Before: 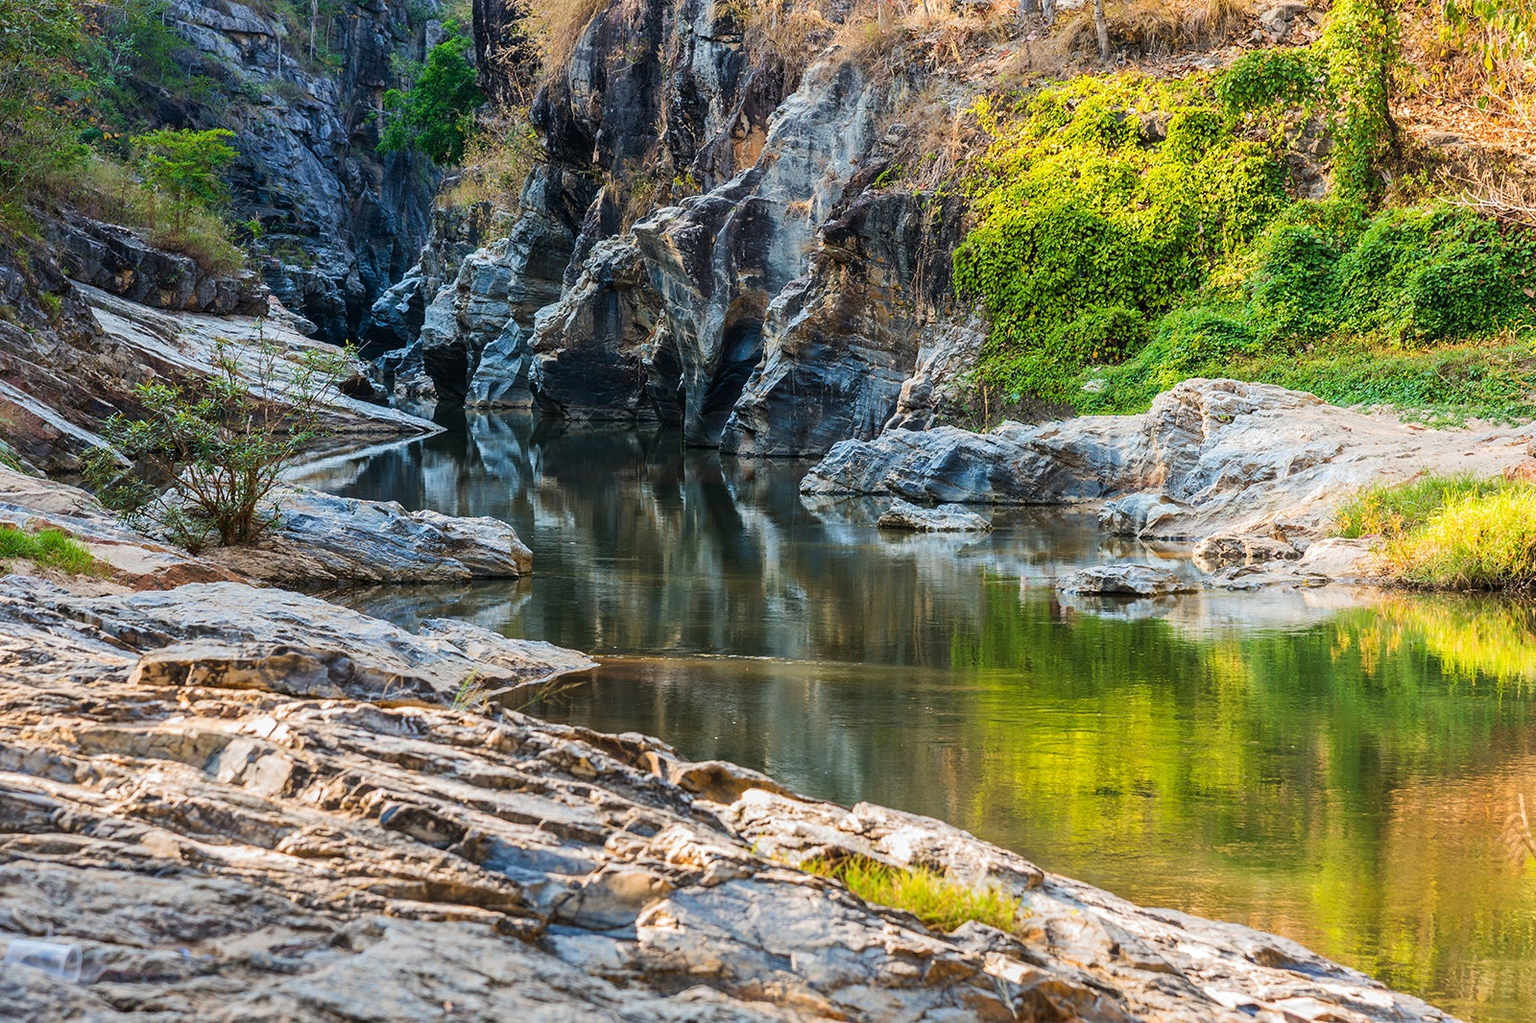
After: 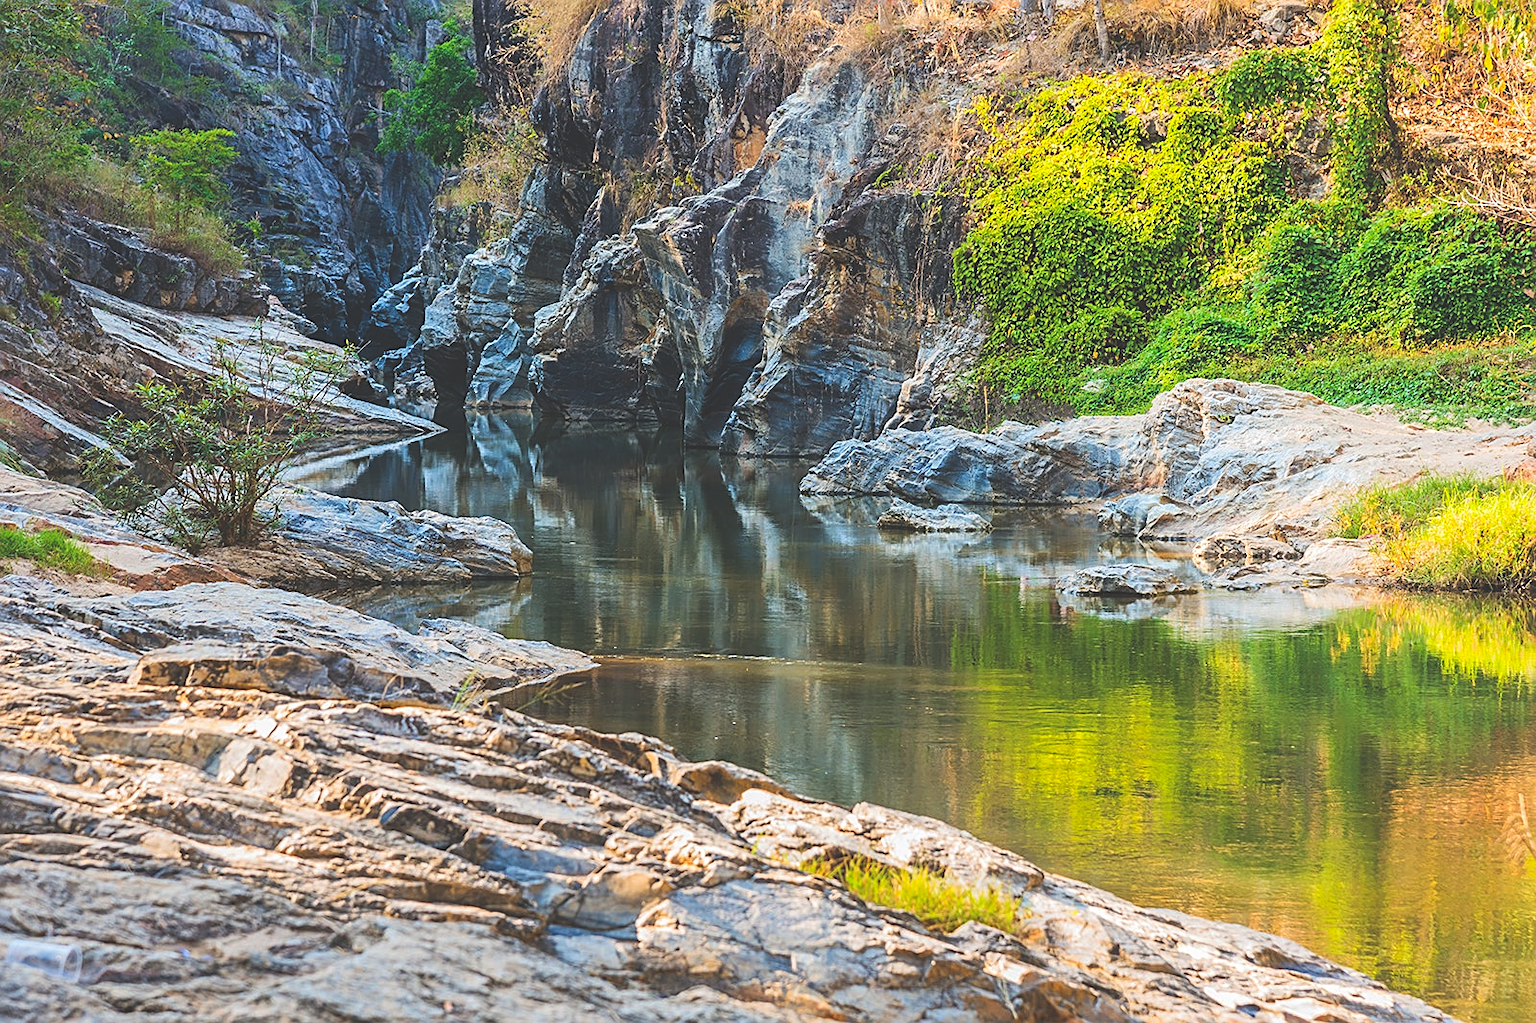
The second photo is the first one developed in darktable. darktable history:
contrast brightness saturation: contrast 0.074, brightness 0.079, saturation 0.182
color calibration: illuminant same as pipeline (D50), adaptation none (bypass), x 0.333, y 0.334, temperature 5024.24 K
sharpen: on, module defaults
exposure: black level correction -0.023, exposure -0.039 EV, compensate highlight preservation false
